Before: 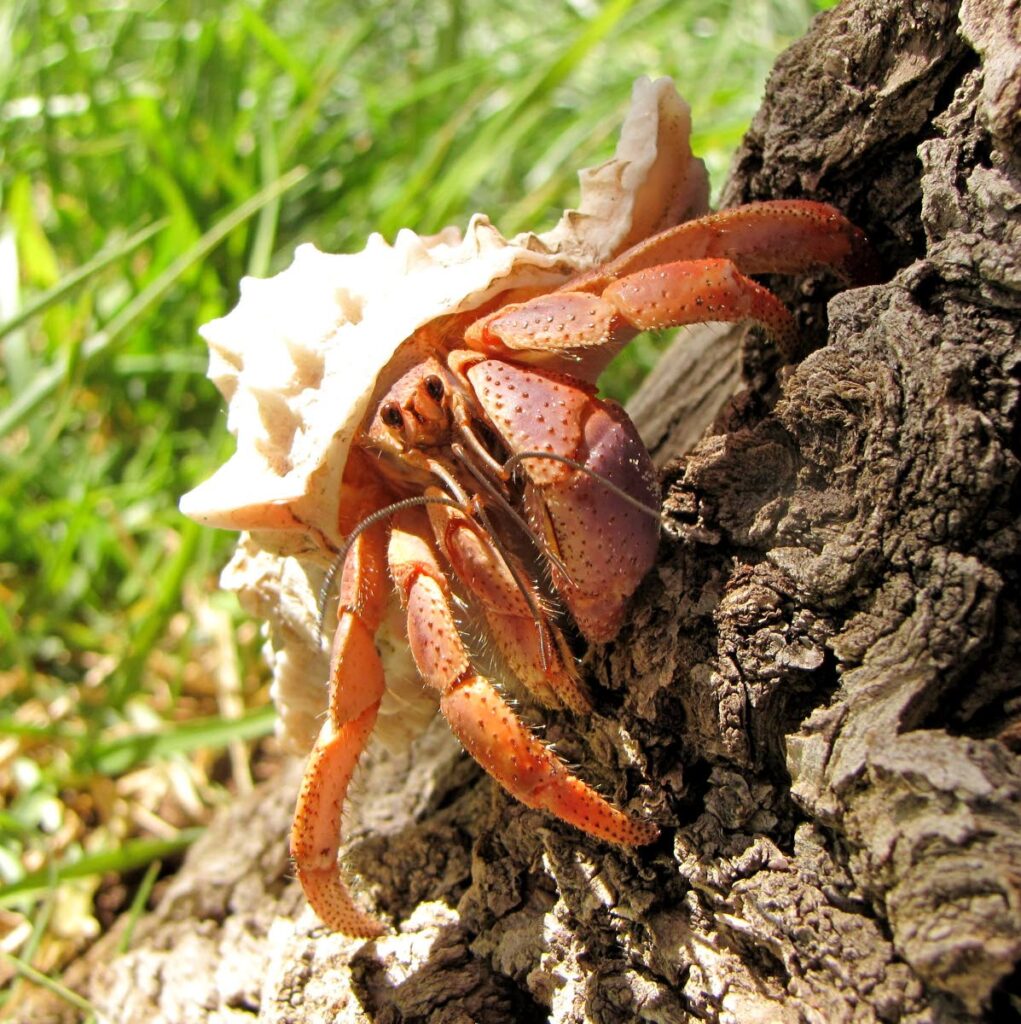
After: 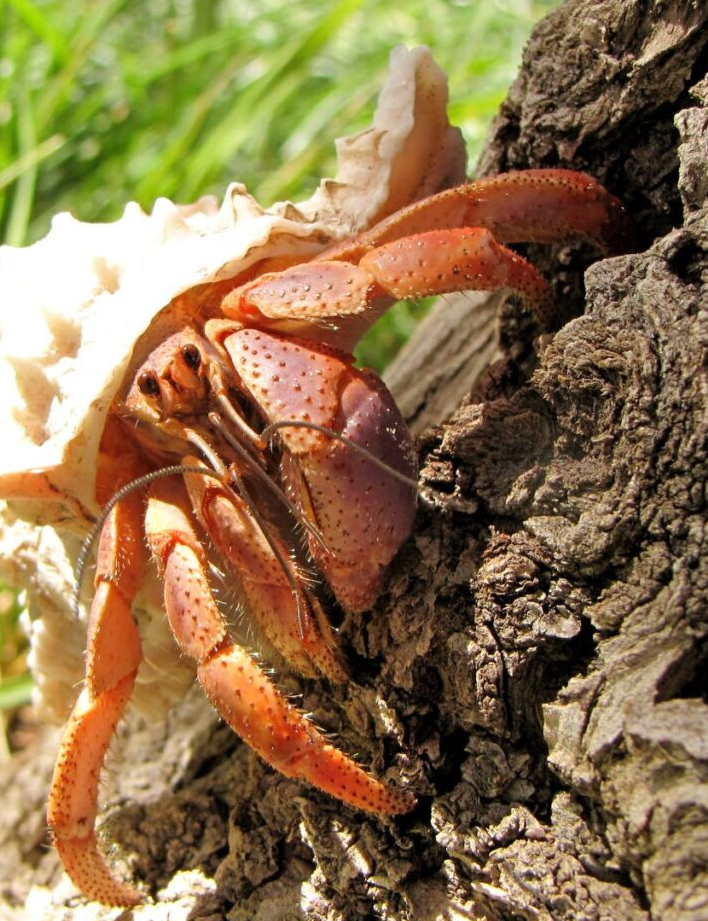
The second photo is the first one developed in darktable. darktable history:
crop and rotate: left 23.938%, top 3.106%, right 6.681%, bottom 6.923%
